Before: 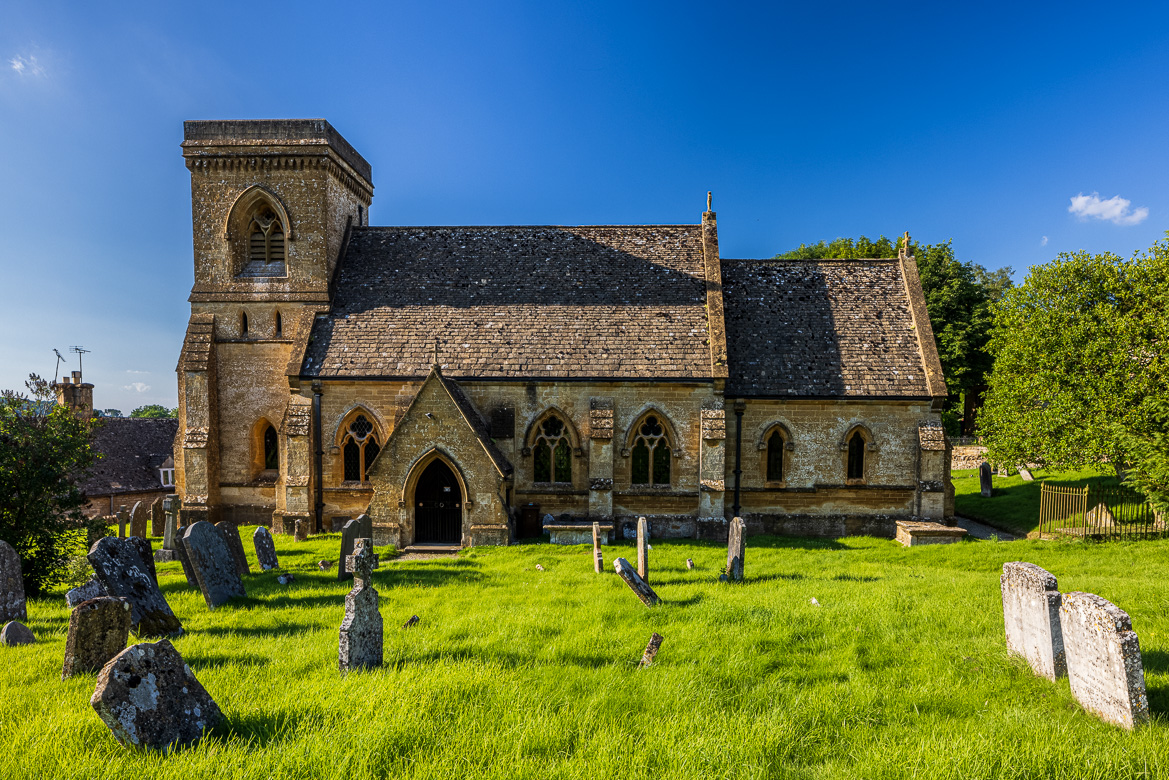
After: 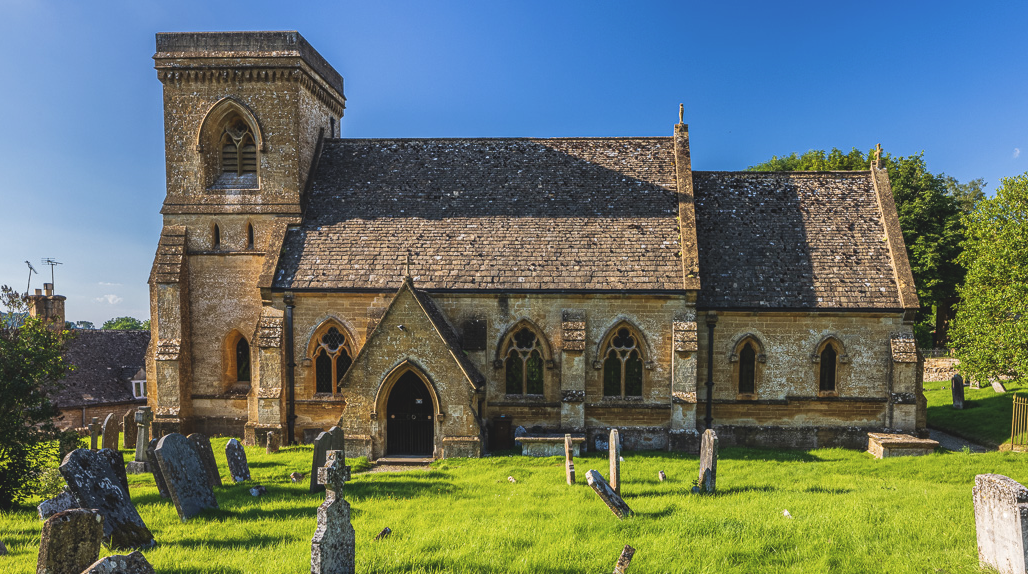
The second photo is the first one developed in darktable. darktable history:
crop and rotate: left 2.425%, top 11.305%, right 9.6%, bottom 15.08%
white balance: emerald 1
color balance: lift [1.007, 1, 1, 1], gamma [1.097, 1, 1, 1]
